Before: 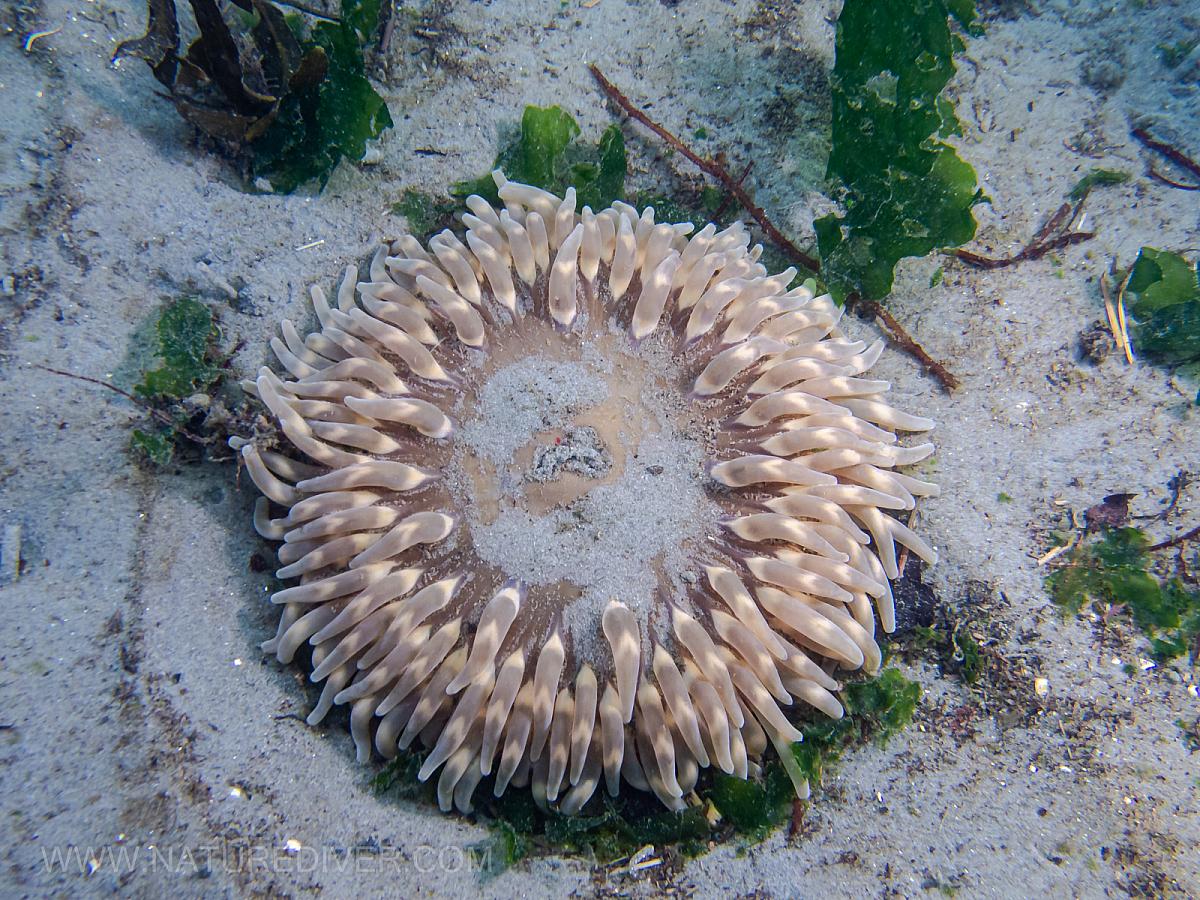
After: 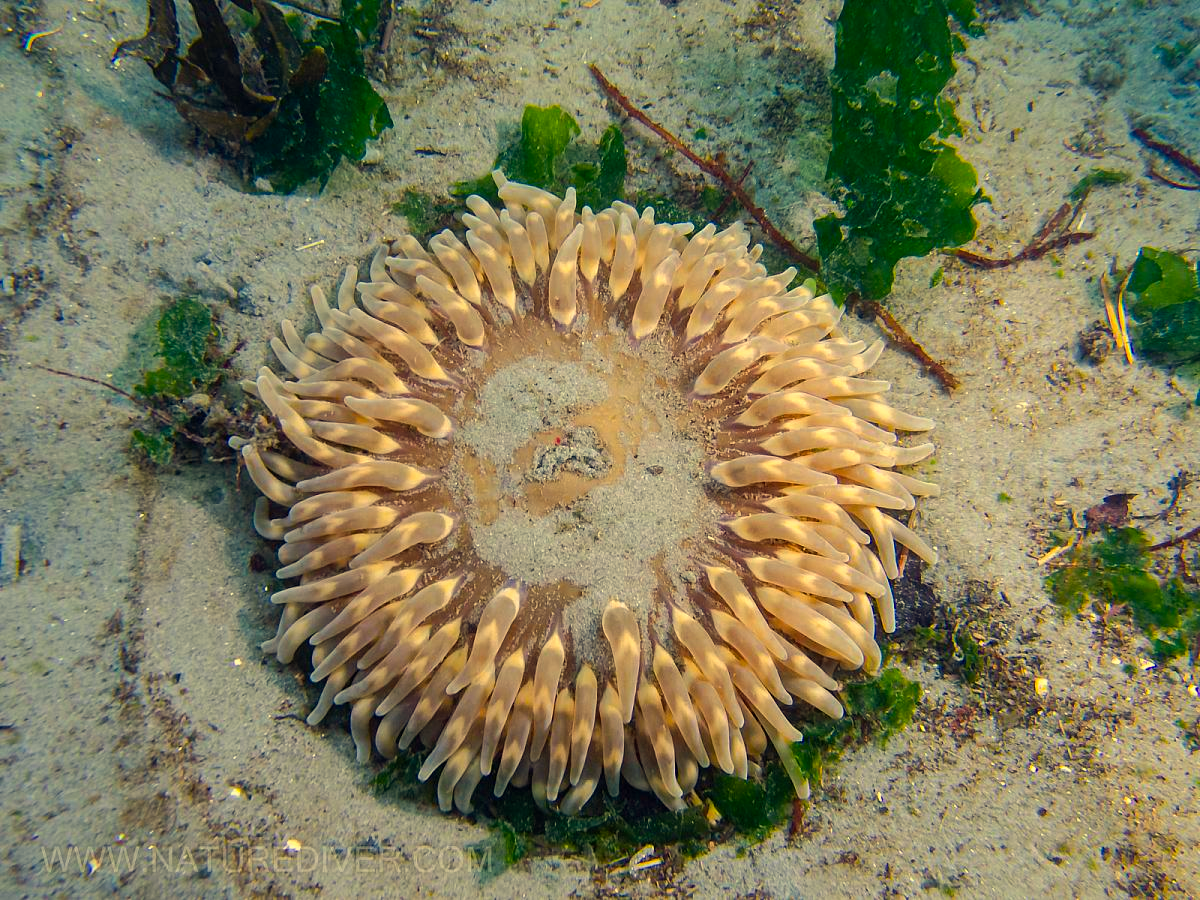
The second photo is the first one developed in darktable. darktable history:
color balance rgb: linear chroma grading › global chroma 15%, perceptual saturation grading › global saturation 30%
white balance: red 1.08, blue 0.791
